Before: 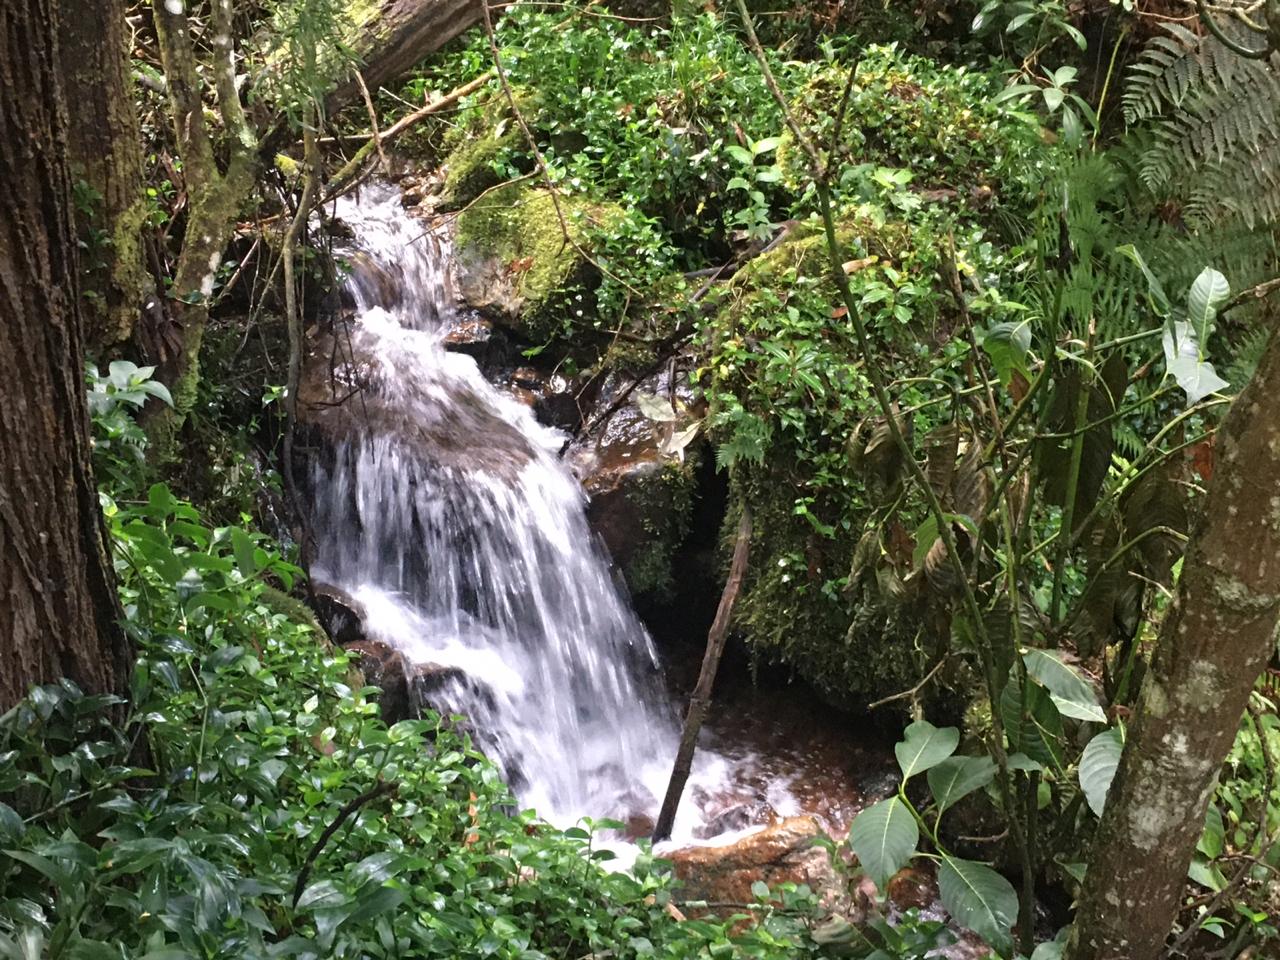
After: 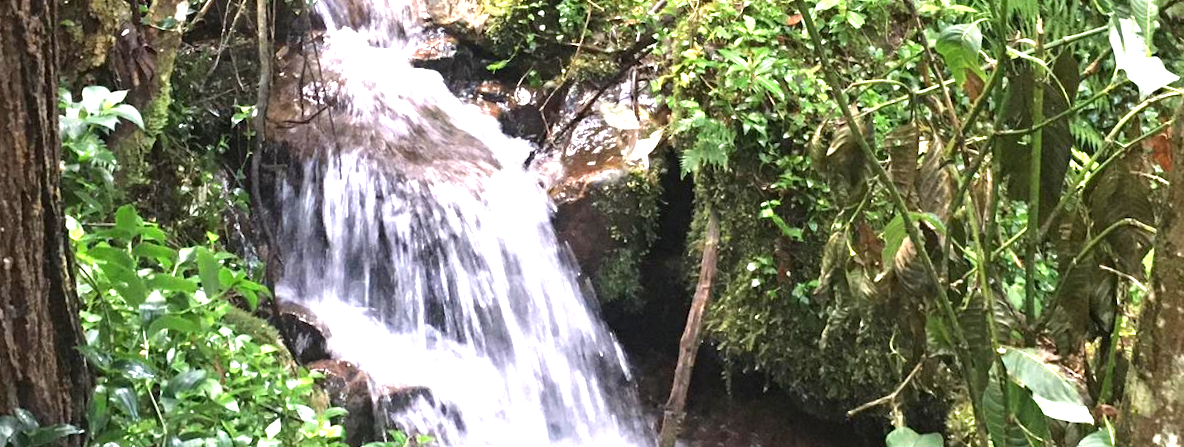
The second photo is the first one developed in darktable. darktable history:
exposure: black level correction 0, exposure 1.3 EV, compensate exposure bias true, compensate highlight preservation false
rotate and perspective: rotation -1.68°, lens shift (vertical) -0.146, crop left 0.049, crop right 0.912, crop top 0.032, crop bottom 0.96
crop and rotate: top 26.056%, bottom 25.543%
